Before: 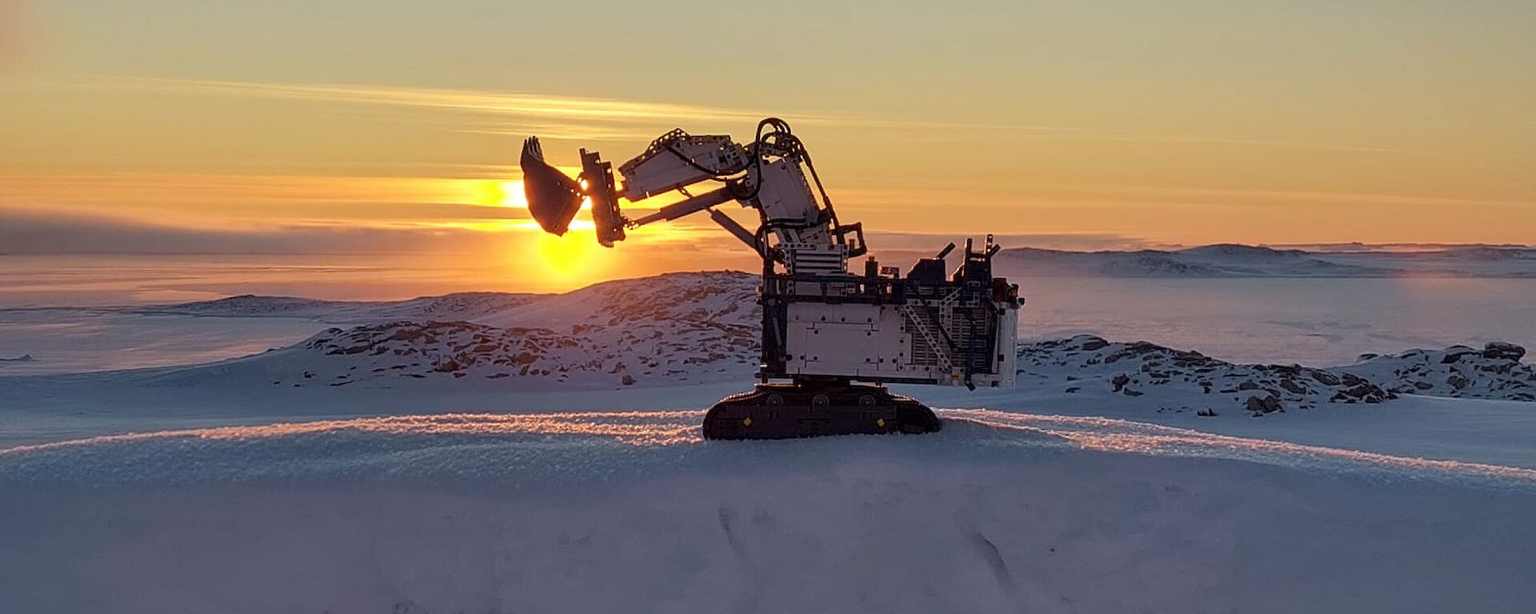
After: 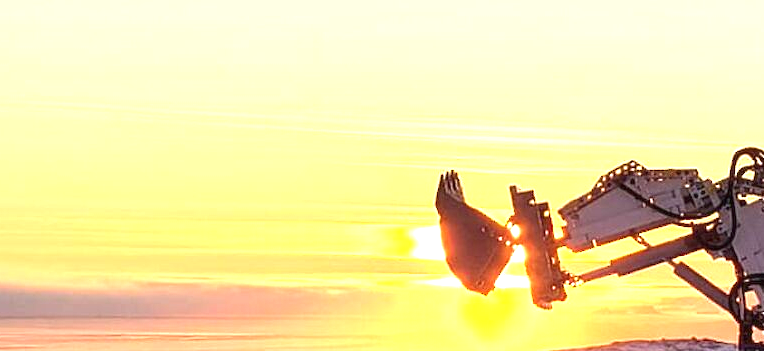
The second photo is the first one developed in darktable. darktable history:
crop and rotate: left 11.206%, top 0.112%, right 48.979%, bottom 54.145%
exposure: black level correction 0, exposure 1.388 EV, compensate highlight preservation false
